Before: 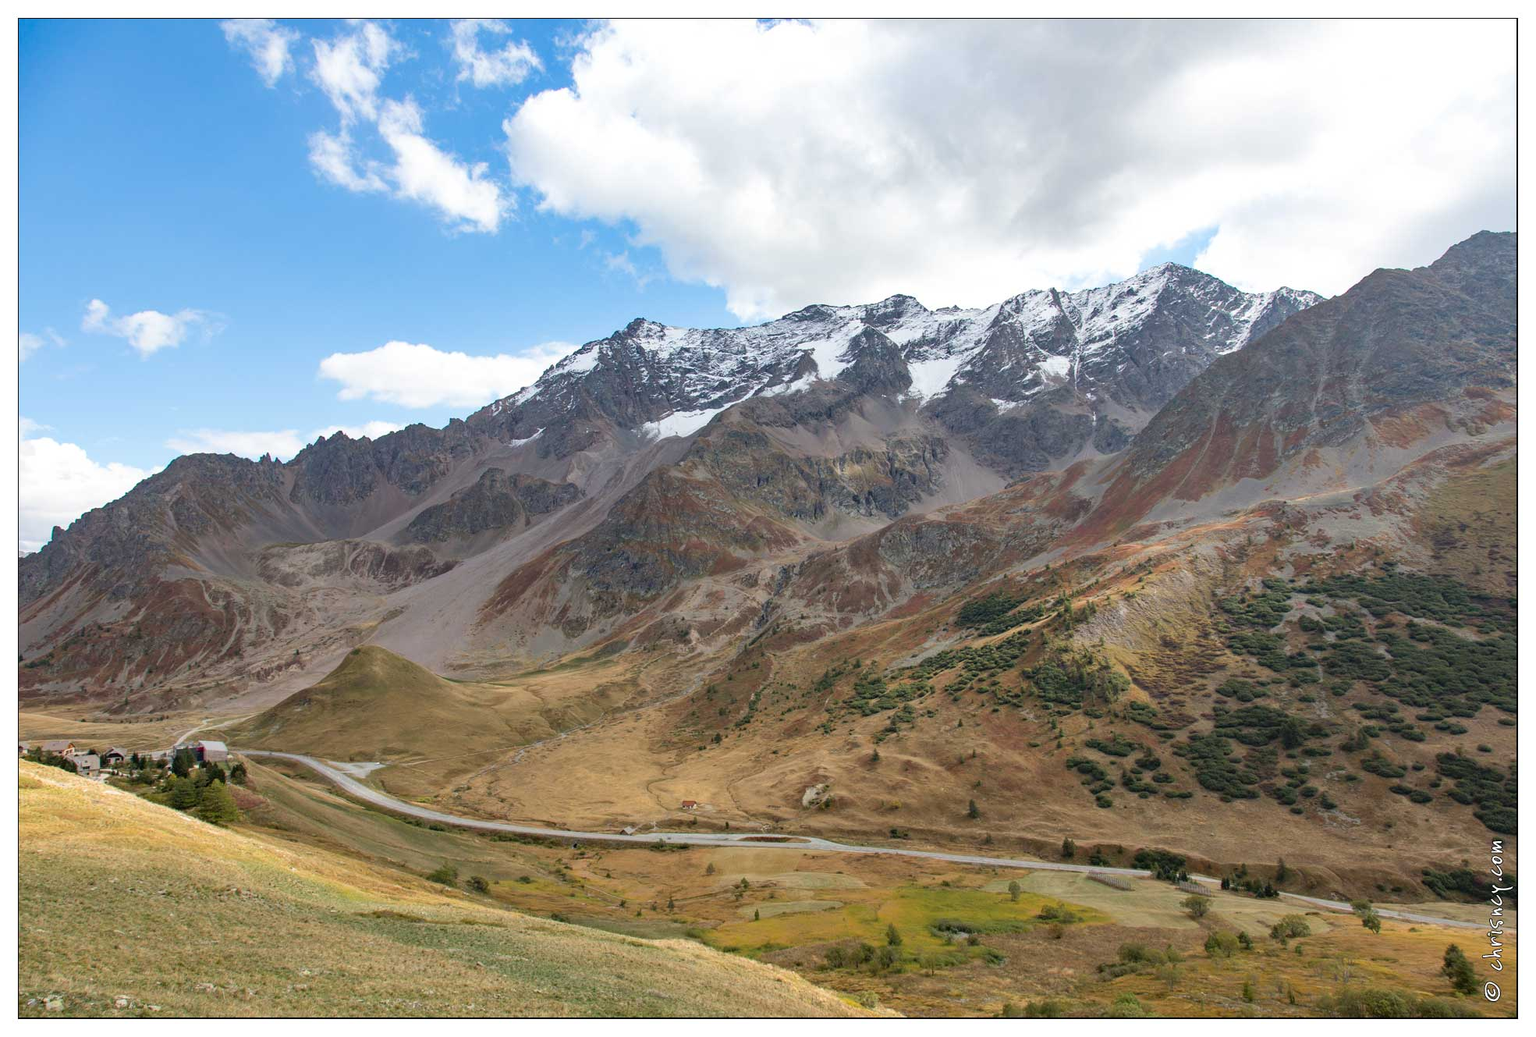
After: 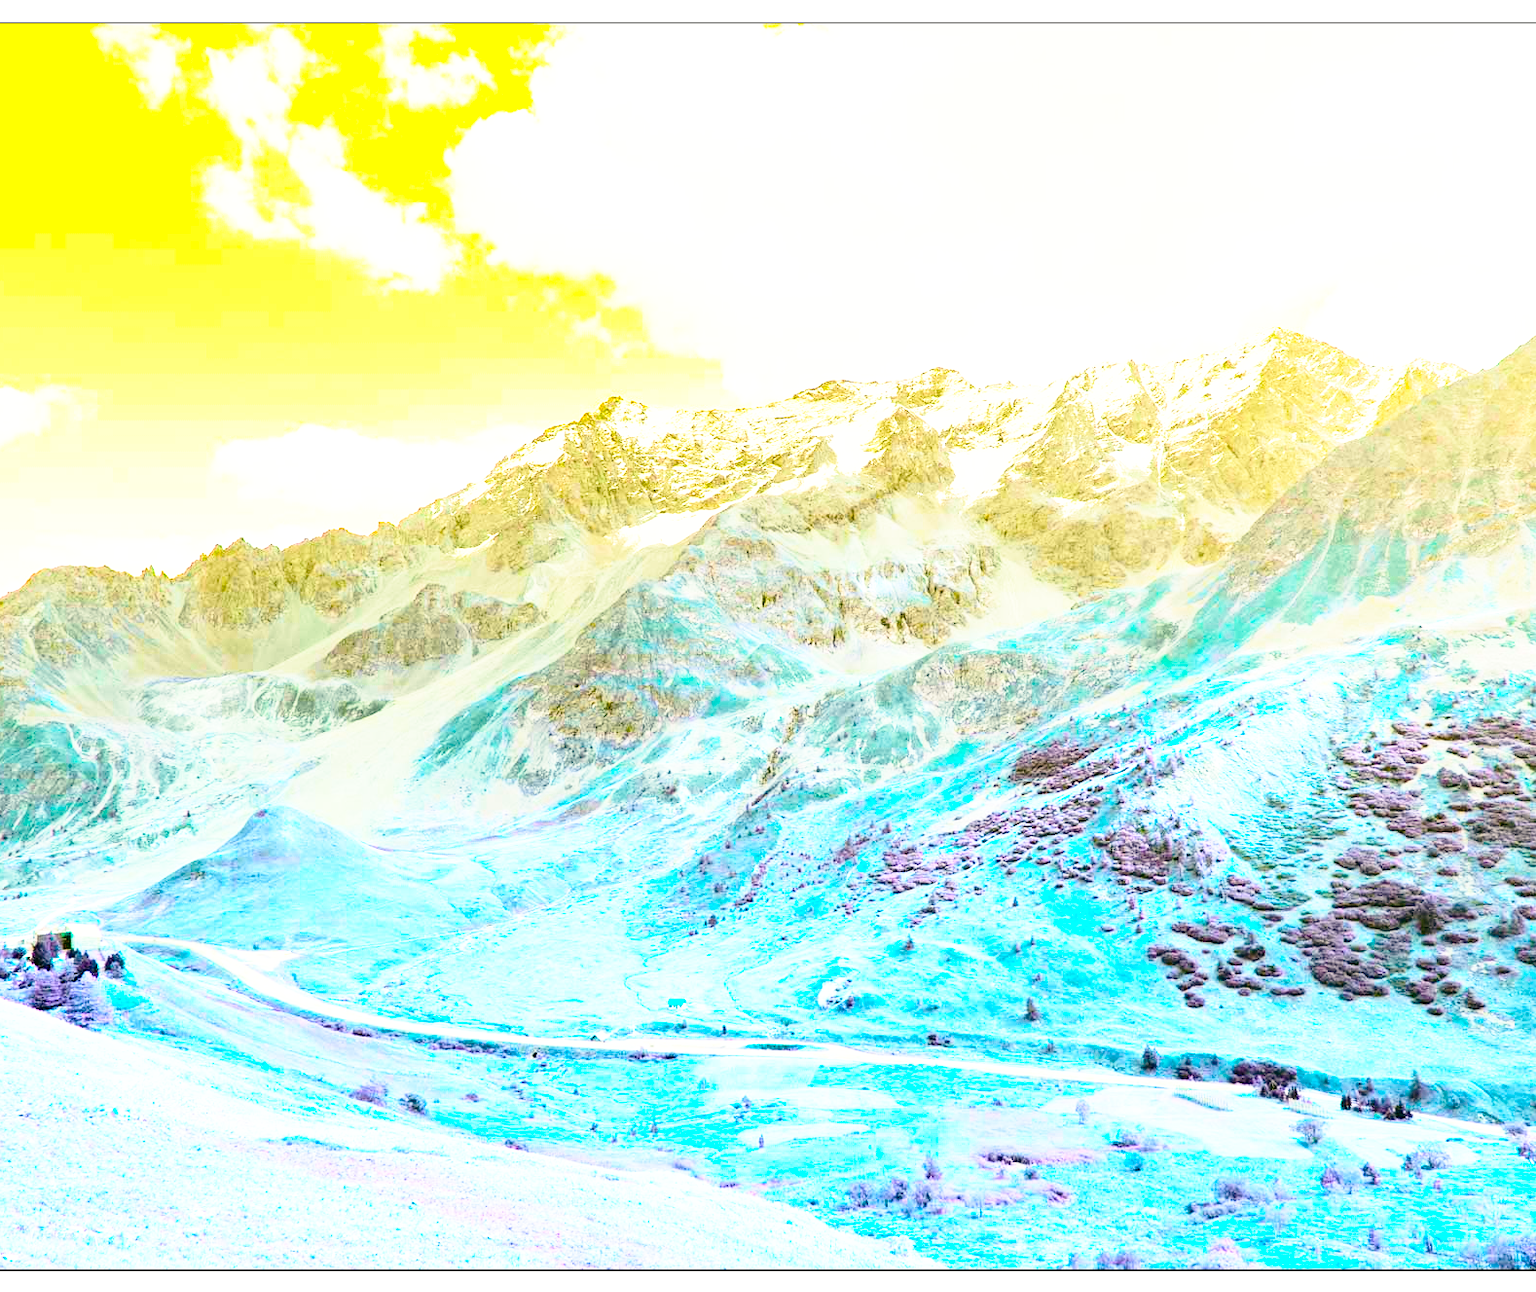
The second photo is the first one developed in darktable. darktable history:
crop and rotate: left 9.559%, right 10.294%
exposure: black level correction 0, exposure 1.105 EV, compensate highlight preservation false
color balance rgb: highlights gain › luminance 6.159%, highlights gain › chroma 2.599%, highlights gain › hue 88.77°, global offset › luminance -0.336%, global offset › chroma 0.11%, global offset › hue 168.29°, perceptual saturation grading › global saturation 0.372%, hue shift 178.33°, global vibrance 49.411%, contrast 0.37%
base curve: curves: ch0 [(0, 0) (0.012, 0.01) (0.073, 0.168) (0.31, 0.711) (0.645, 0.957) (1, 1)], exposure shift 0.01, preserve colors none
contrast brightness saturation: contrast 0.244, brightness 0.088
color calibration: output R [1.003, 0.027, -0.041, 0], output G [-0.018, 1.043, -0.038, 0], output B [0.071, -0.086, 1.017, 0], illuminant as shot in camera, x 0.358, y 0.373, temperature 4628.91 K
tone equalizer: edges refinement/feathering 500, mask exposure compensation -1.57 EV, preserve details no
